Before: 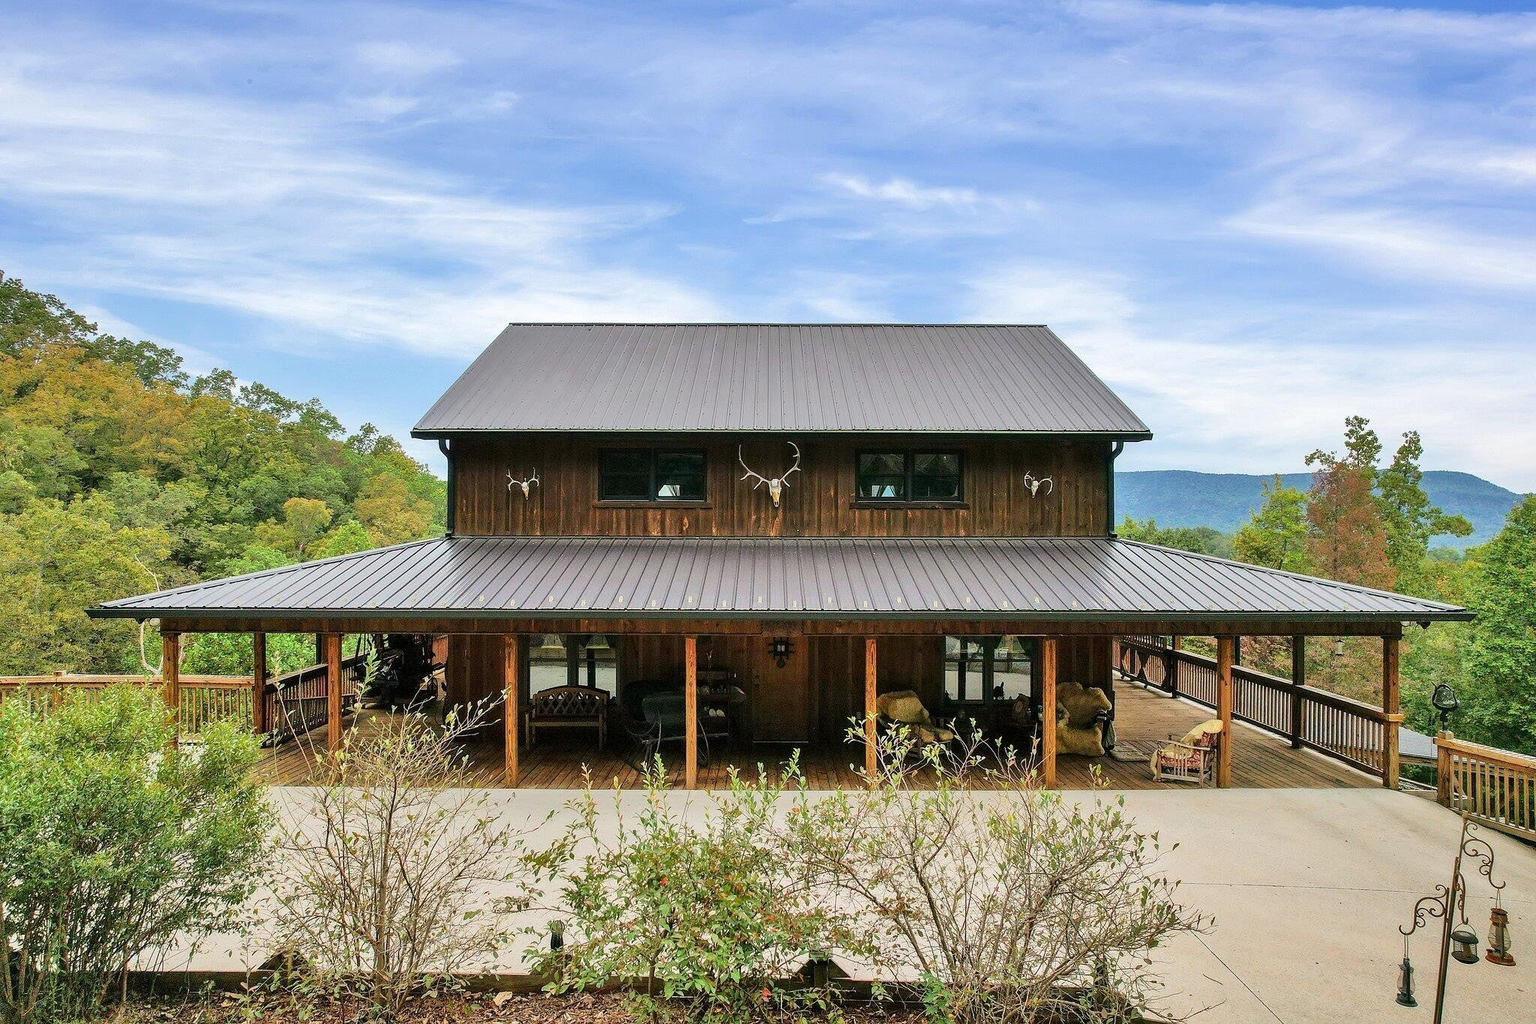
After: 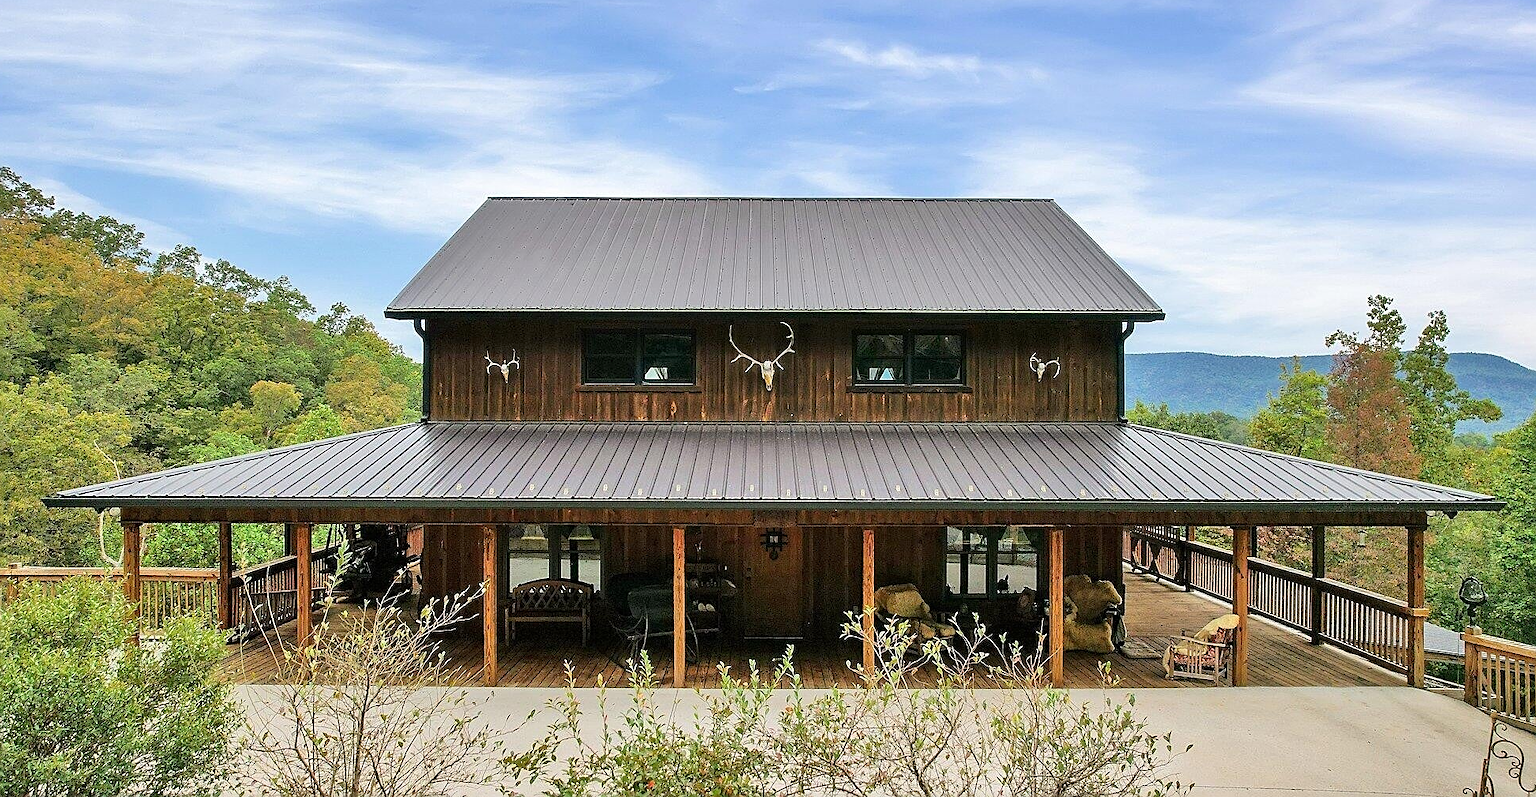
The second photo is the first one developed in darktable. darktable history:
crop and rotate: left 2.991%, top 13.302%, right 1.981%, bottom 12.636%
sharpen: on, module defaults
